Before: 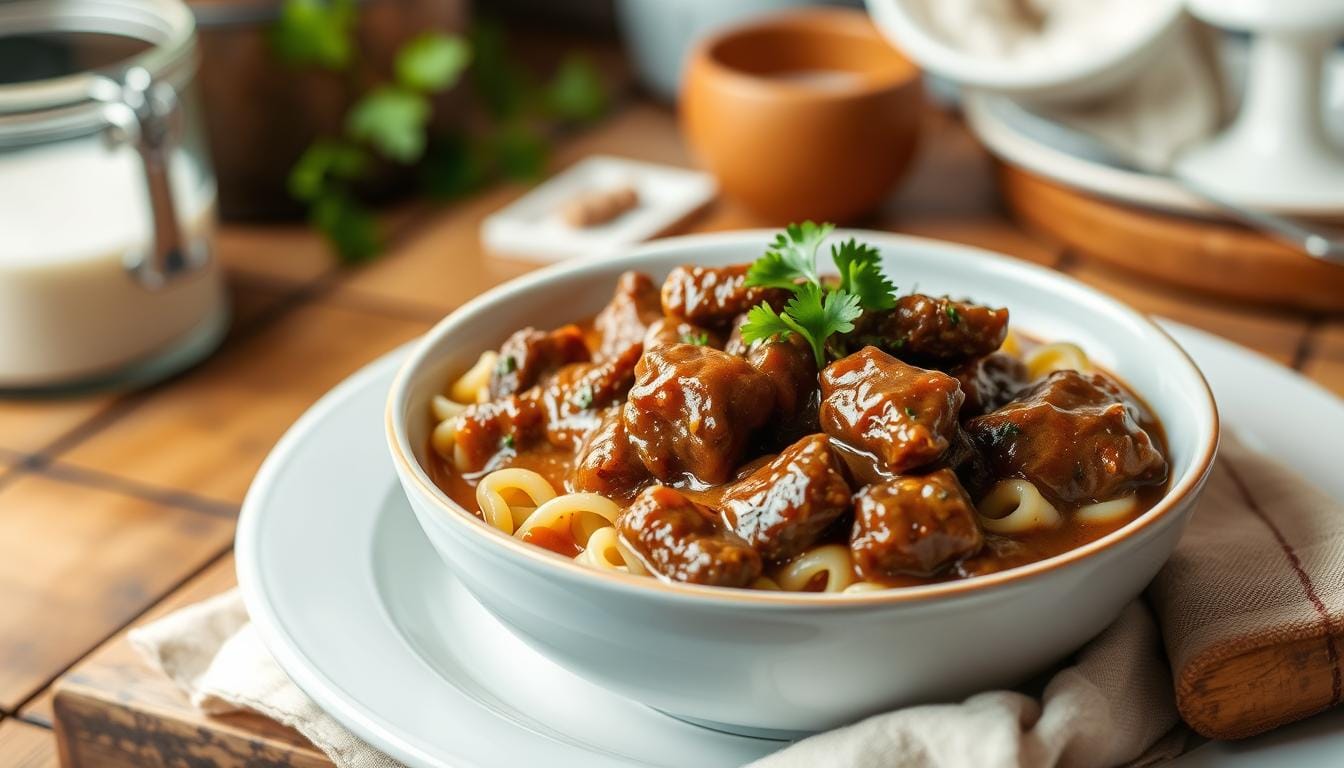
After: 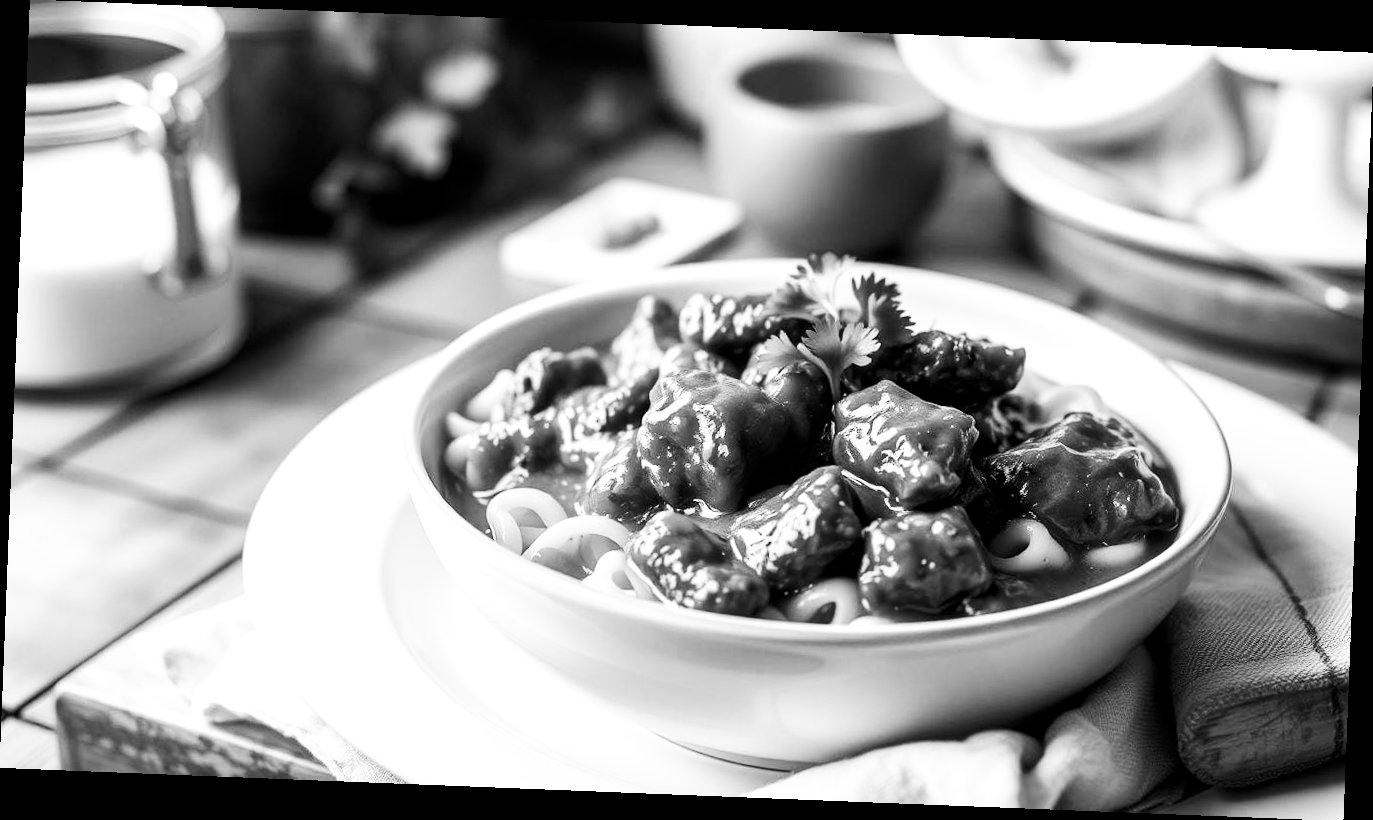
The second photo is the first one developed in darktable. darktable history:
local contrast: highlights 100%, shadows 100%, detail 120%, midtone range 0.2
base curve: curves: ch0 [(0, 0) (0.007, 0.004) (0.027, 0.03) (0.046, 0.07) (0.207, 0.54) (0.442, 0.872) (0.673, 0.972) (1, 1)], preserve colors none
color calibration: output gray [0.21, 0.42, 0.37, 0], gray › normalize channels true, illuminant same as pipeline (D50), adaptation XYZ, x 0.346, y 0.359, gamut compression 0
rotate and perspective: rotation 2.27°, automatic cropping off
